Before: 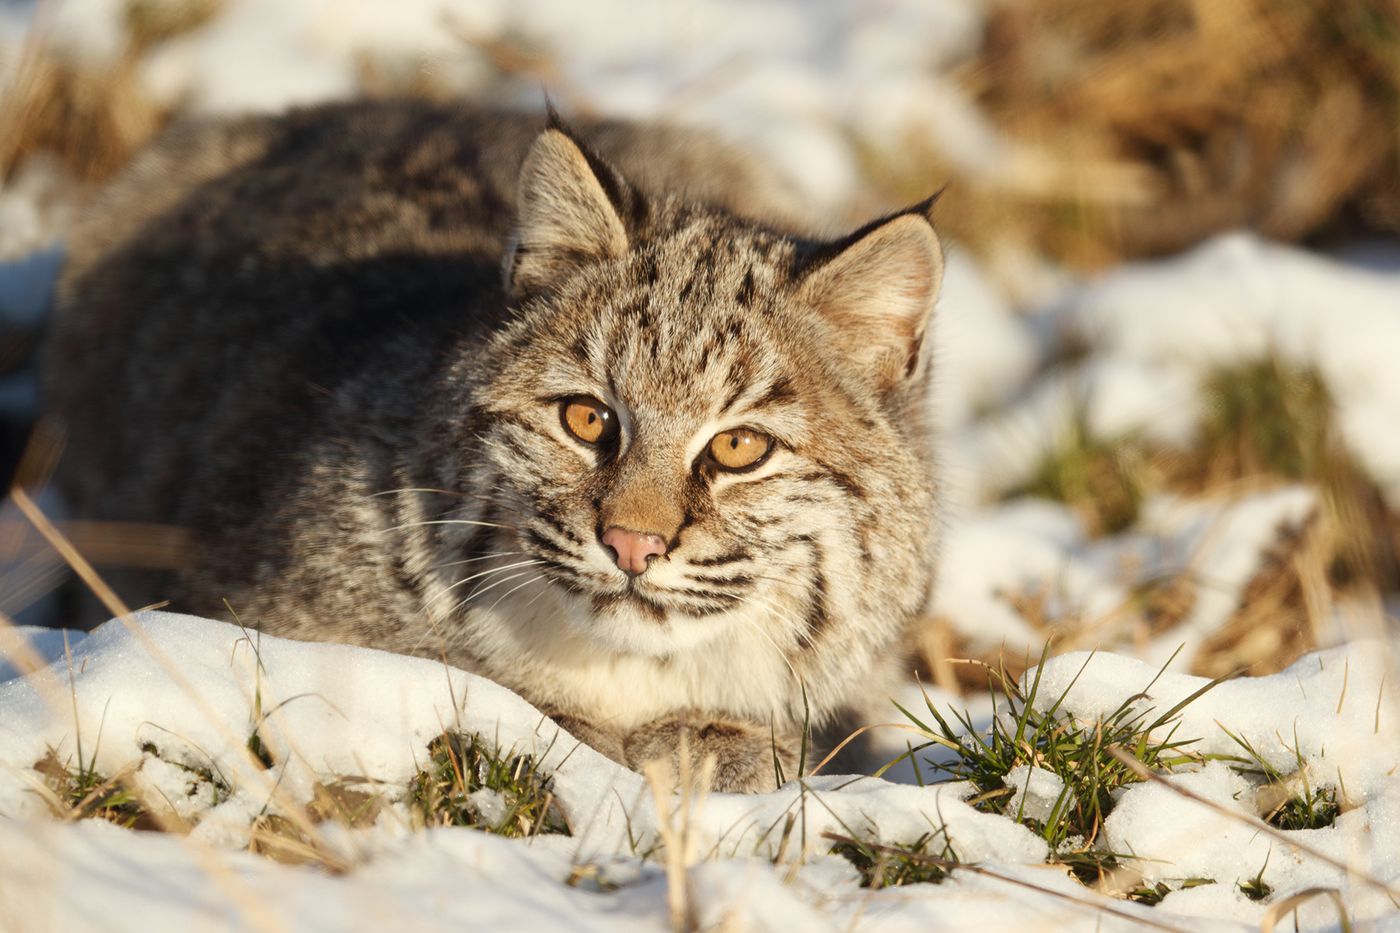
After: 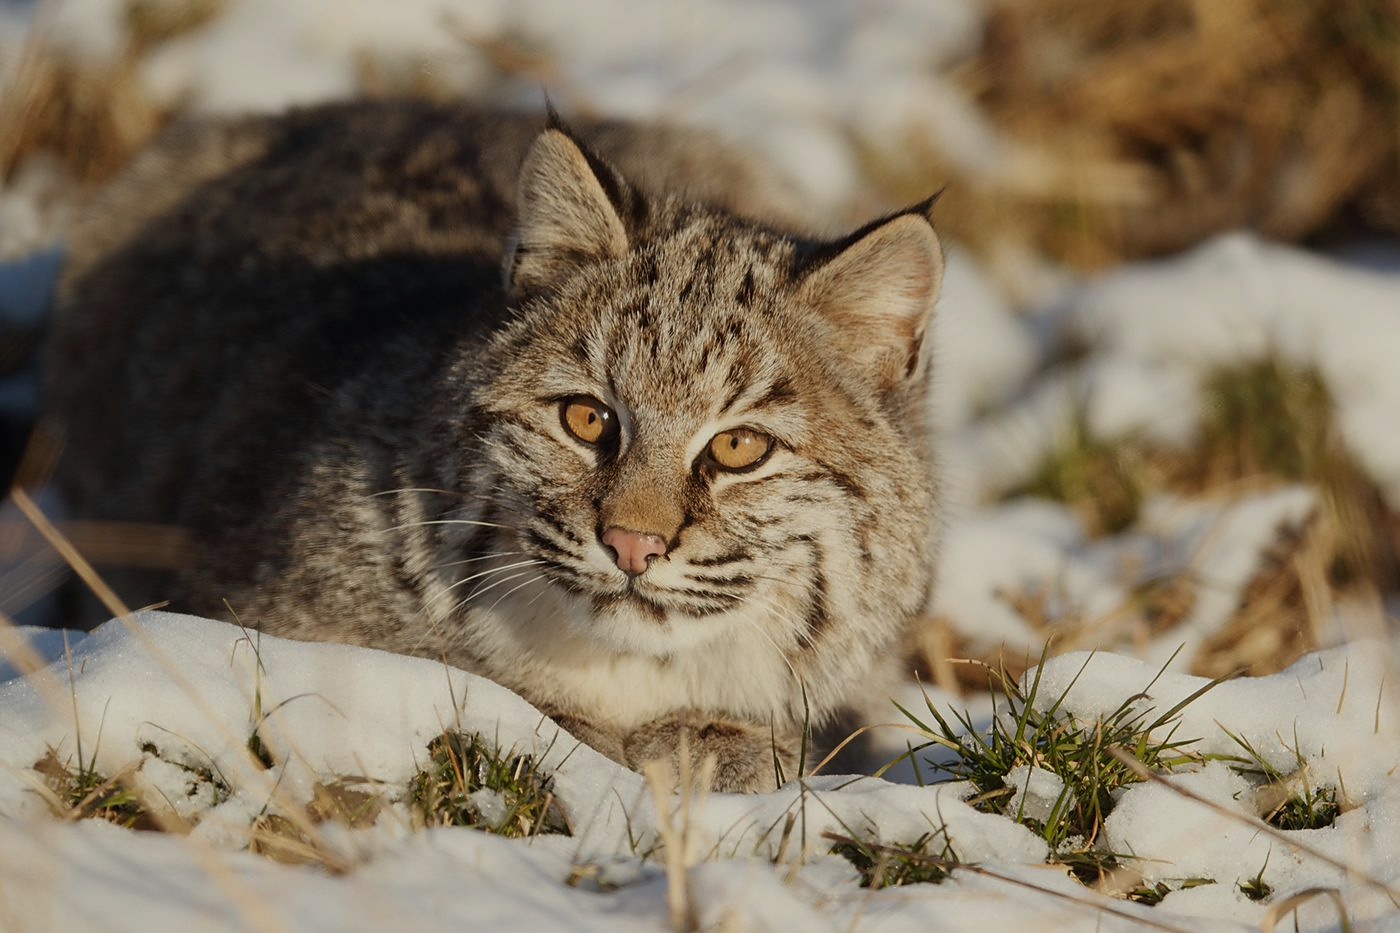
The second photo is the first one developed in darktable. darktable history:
sharpen: radius 1.559, amount 0.373, threshold 1.271
exposure: black level correction 0, exposure -0.721 EV, compensate highlight preservation false
